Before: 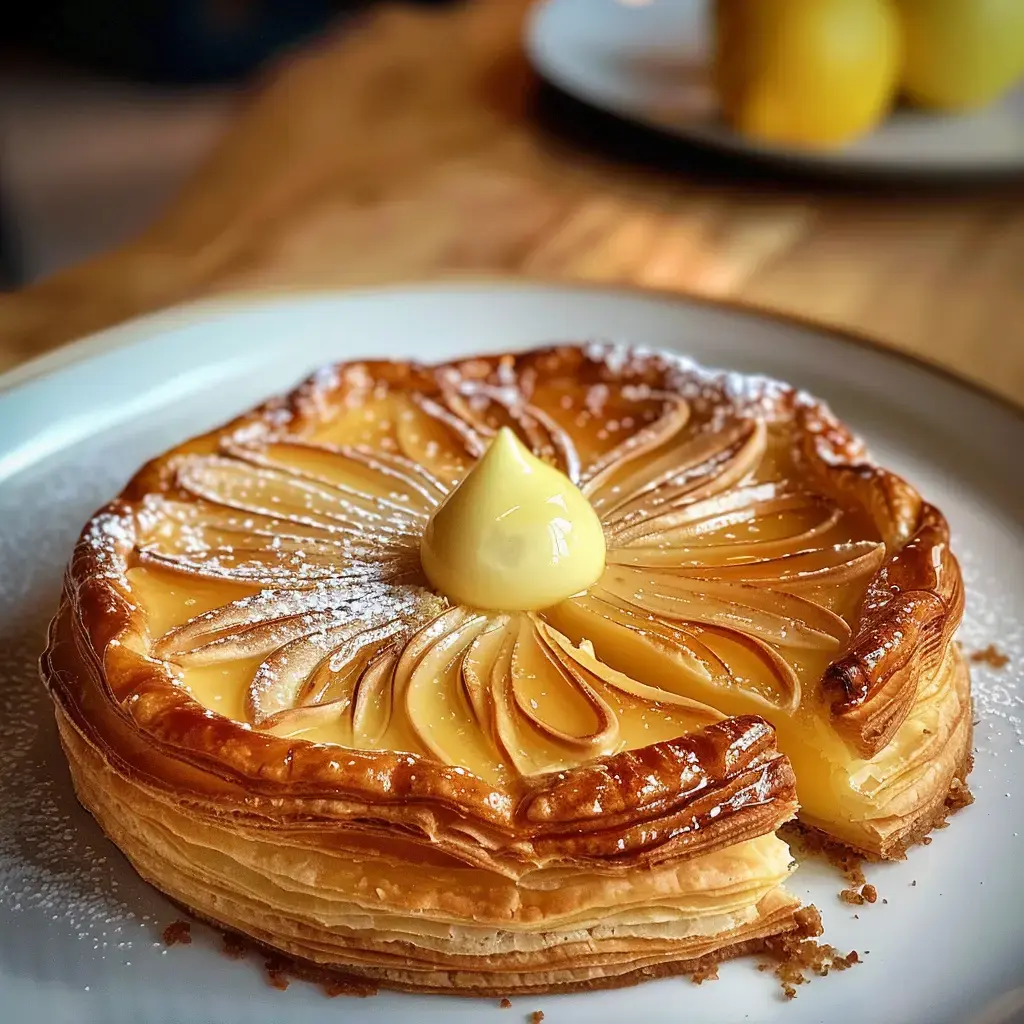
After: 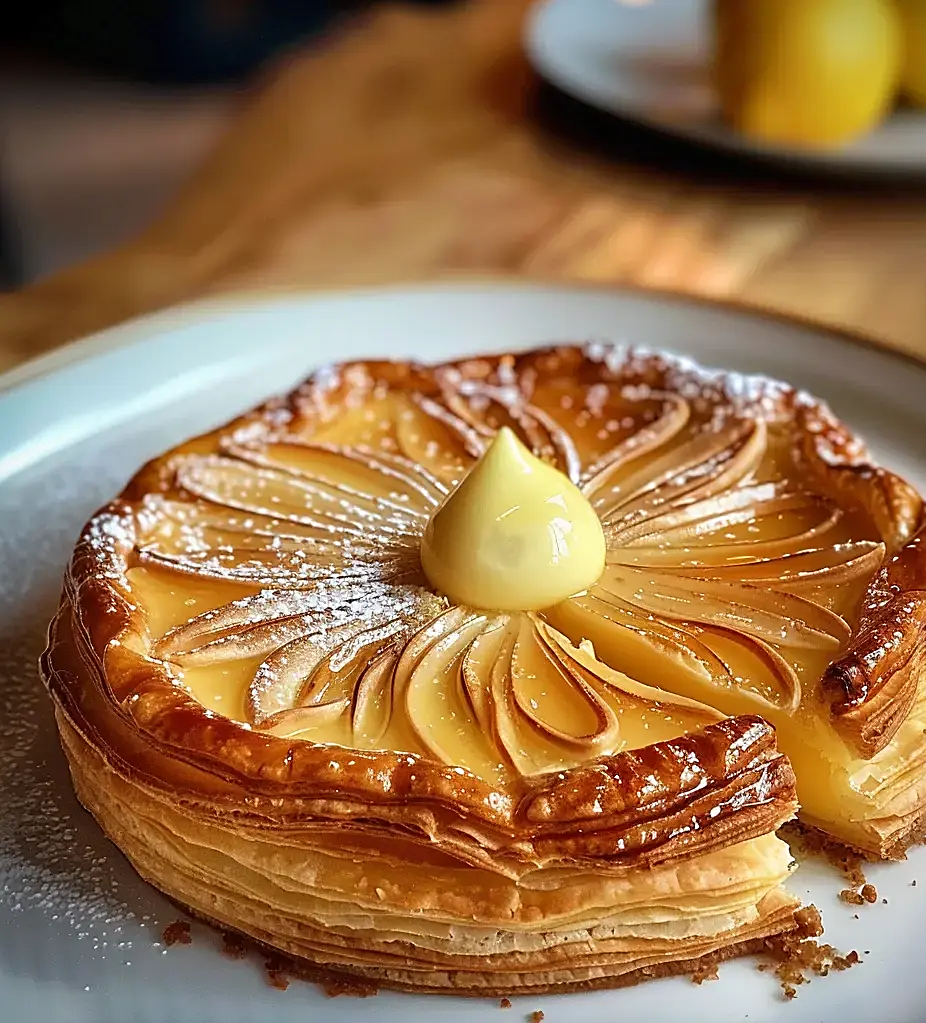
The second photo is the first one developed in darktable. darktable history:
sharpen: on, module defaults
crop: right 9.504%, bottom 0.044%
